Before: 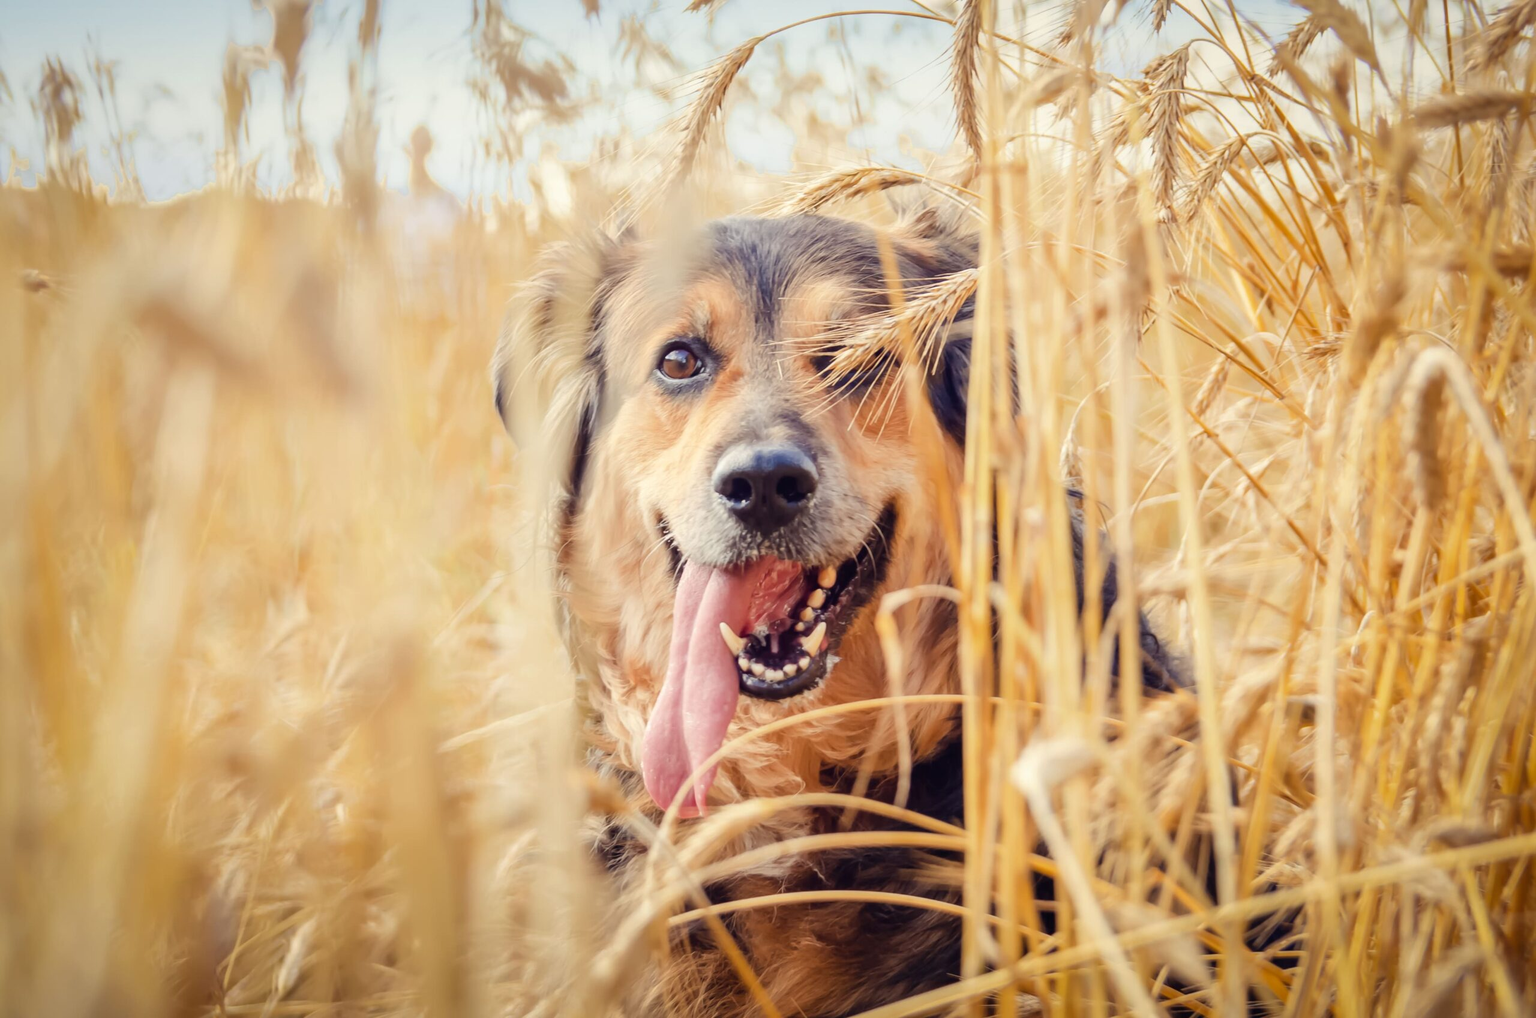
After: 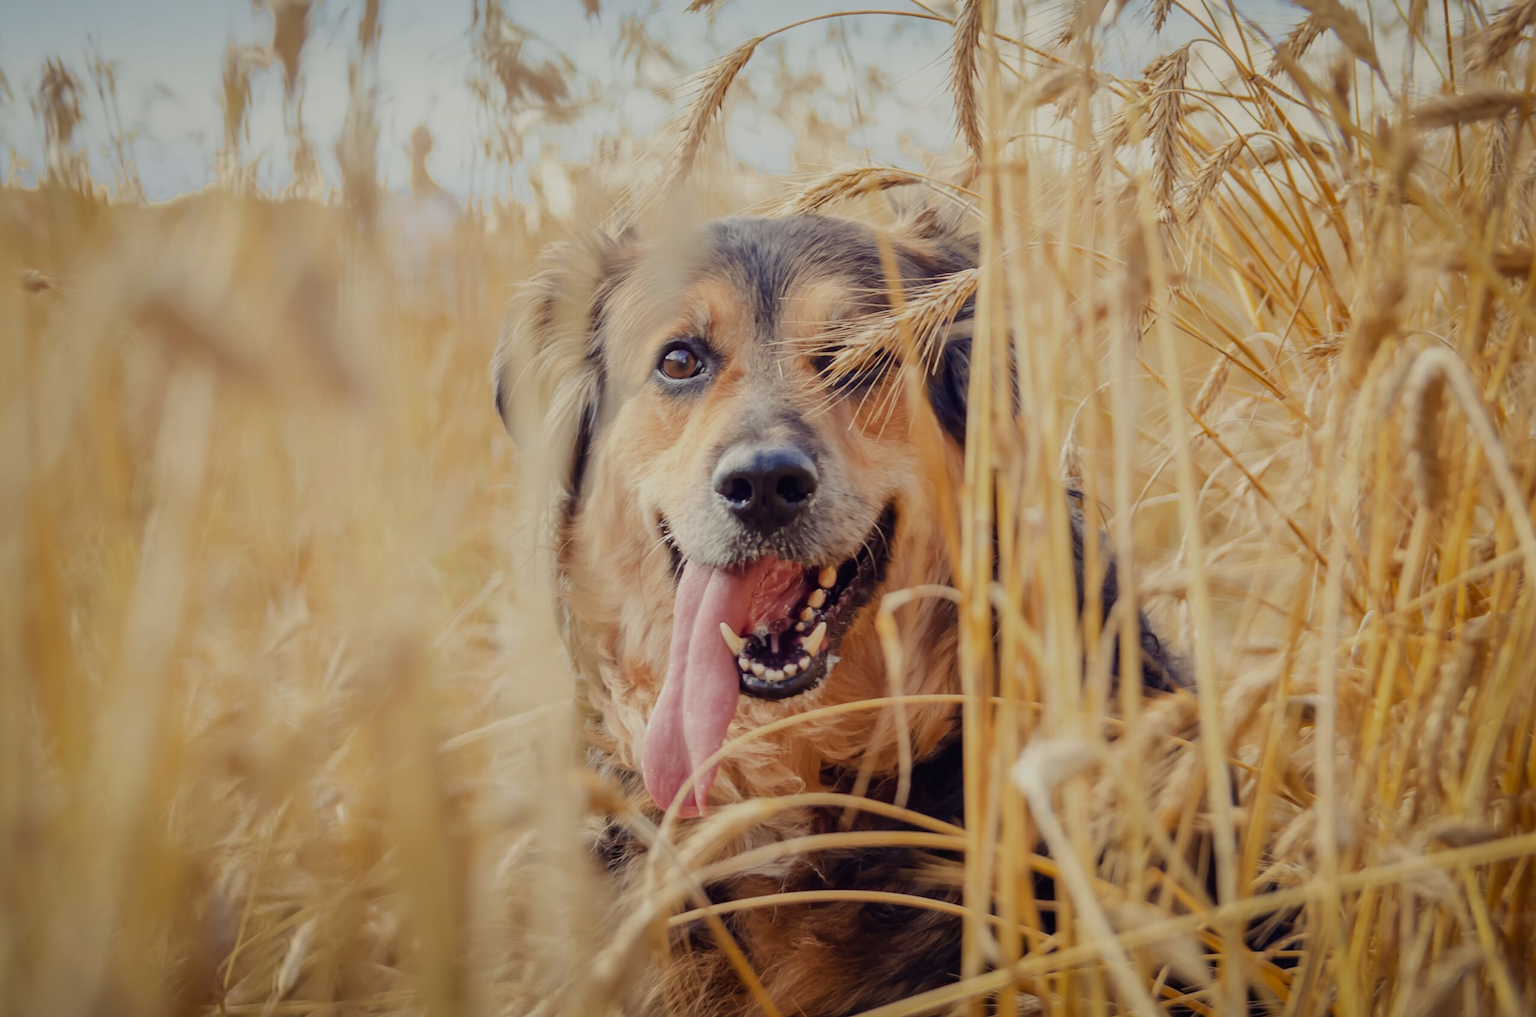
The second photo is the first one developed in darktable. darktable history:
white balance: emerald 1
exposure: black level correction 0, exposure -0.721 EV, compensate highlight preservation false
